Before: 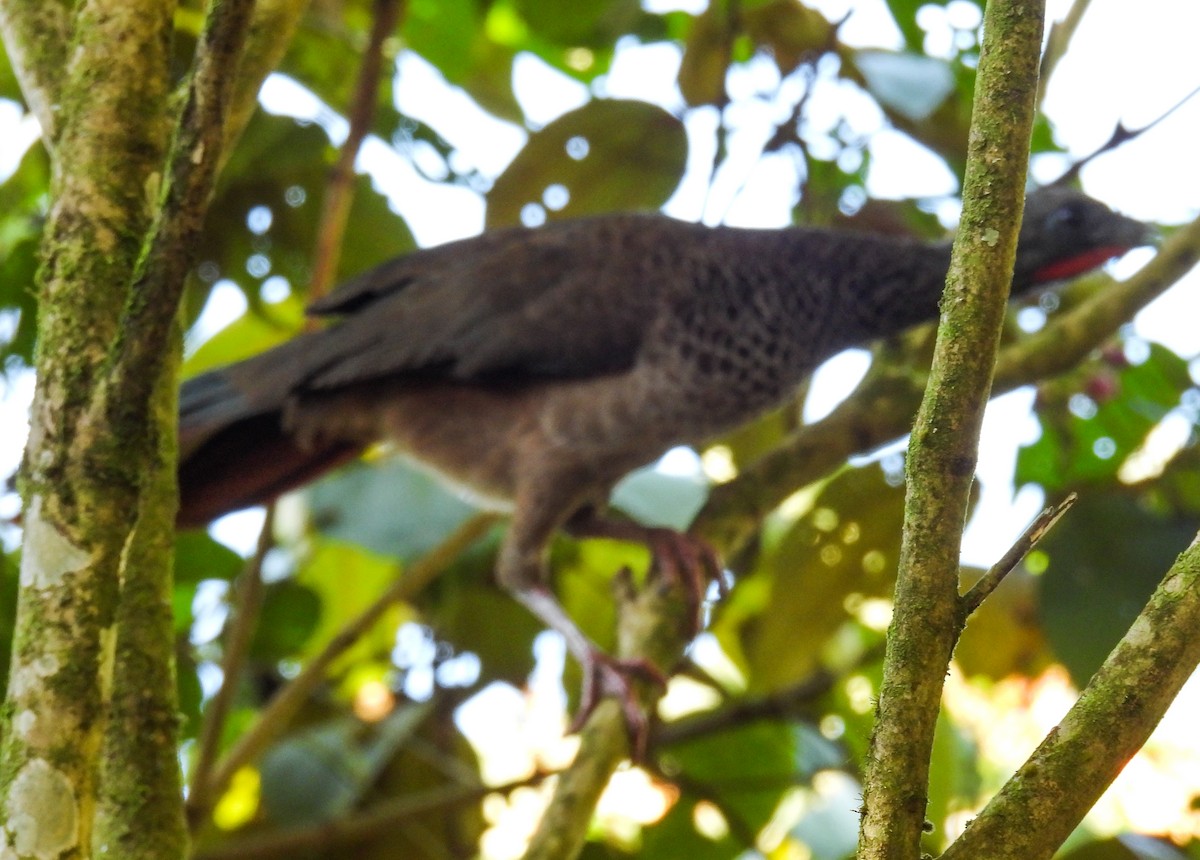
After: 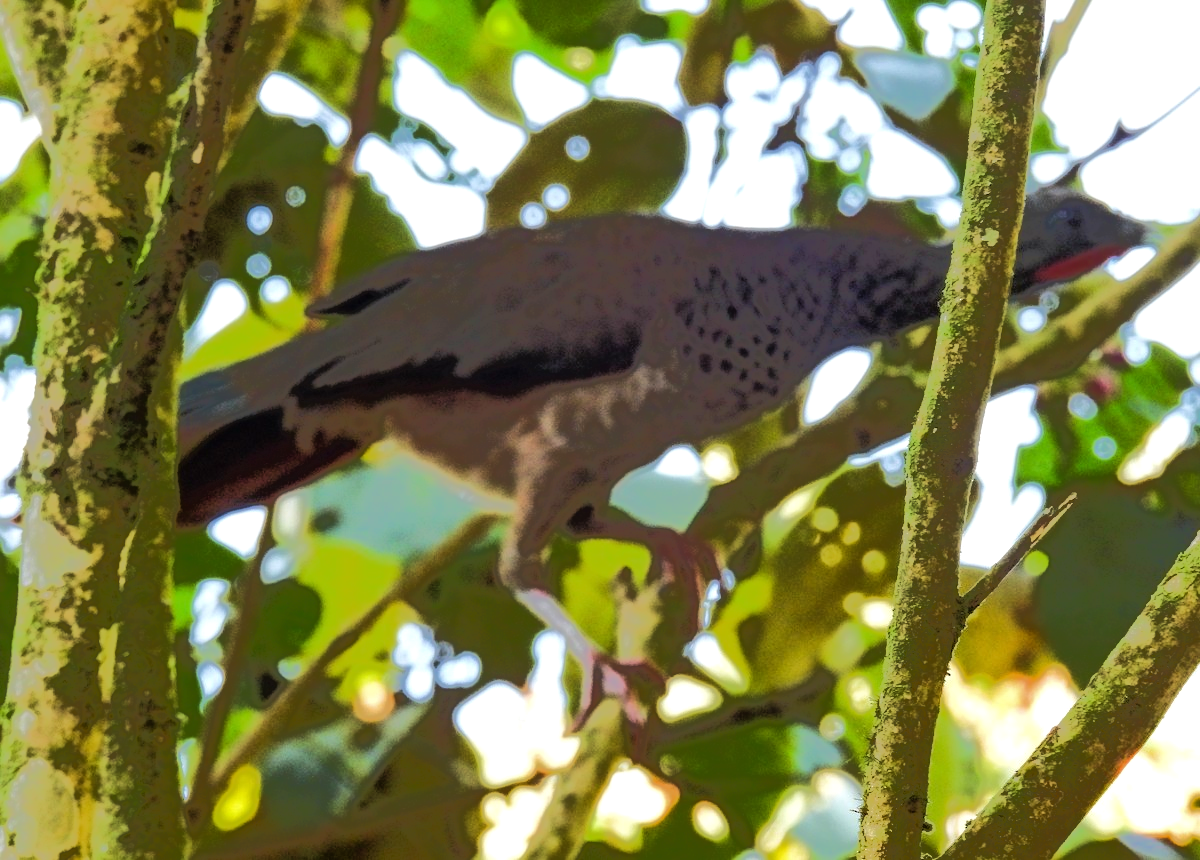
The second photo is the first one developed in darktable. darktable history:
tone equalizer: -7 EV -0.658 EV, -6 EV 1.01 EV, -5 EV -0.481 EV, -4 EV 0.418 EV, -3 EV 0.431 EV, -2 EV 0.176 EV, -1 EV -0.151 EV, +0 EV -0.408 EV, edges refinement/feathering 500, mask exposure compensation -1.57 EV, preserve details no
velvia: on, module defaults
